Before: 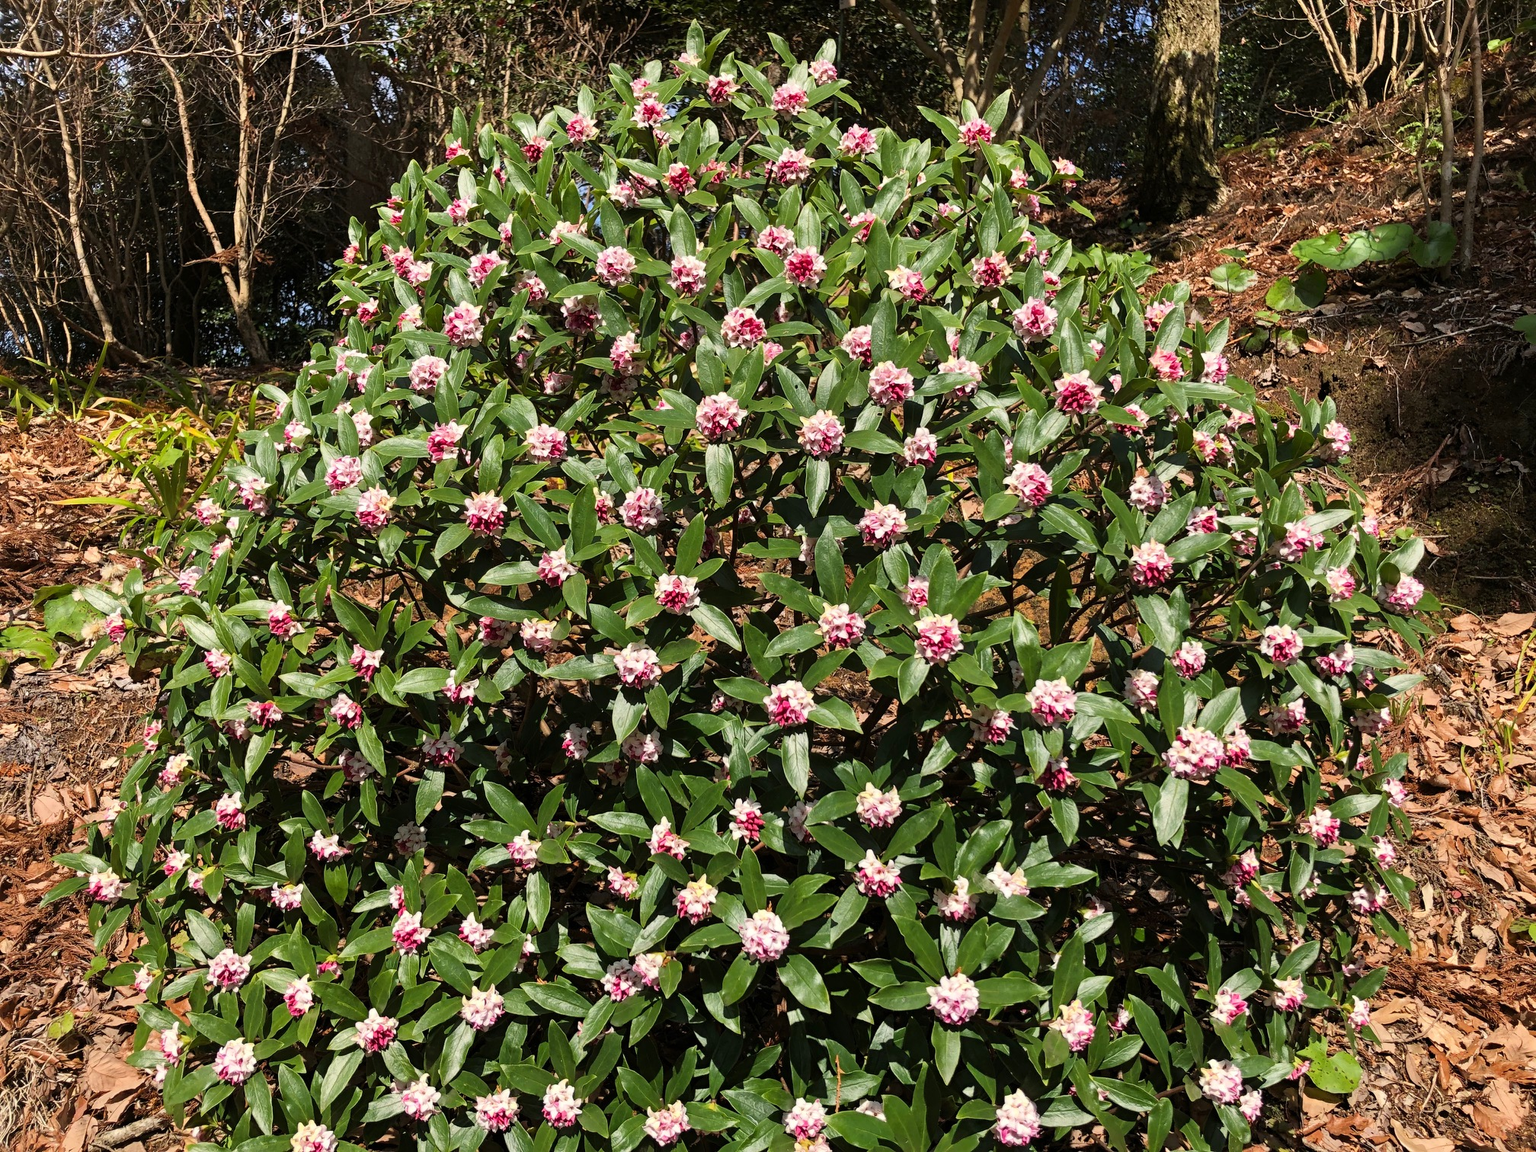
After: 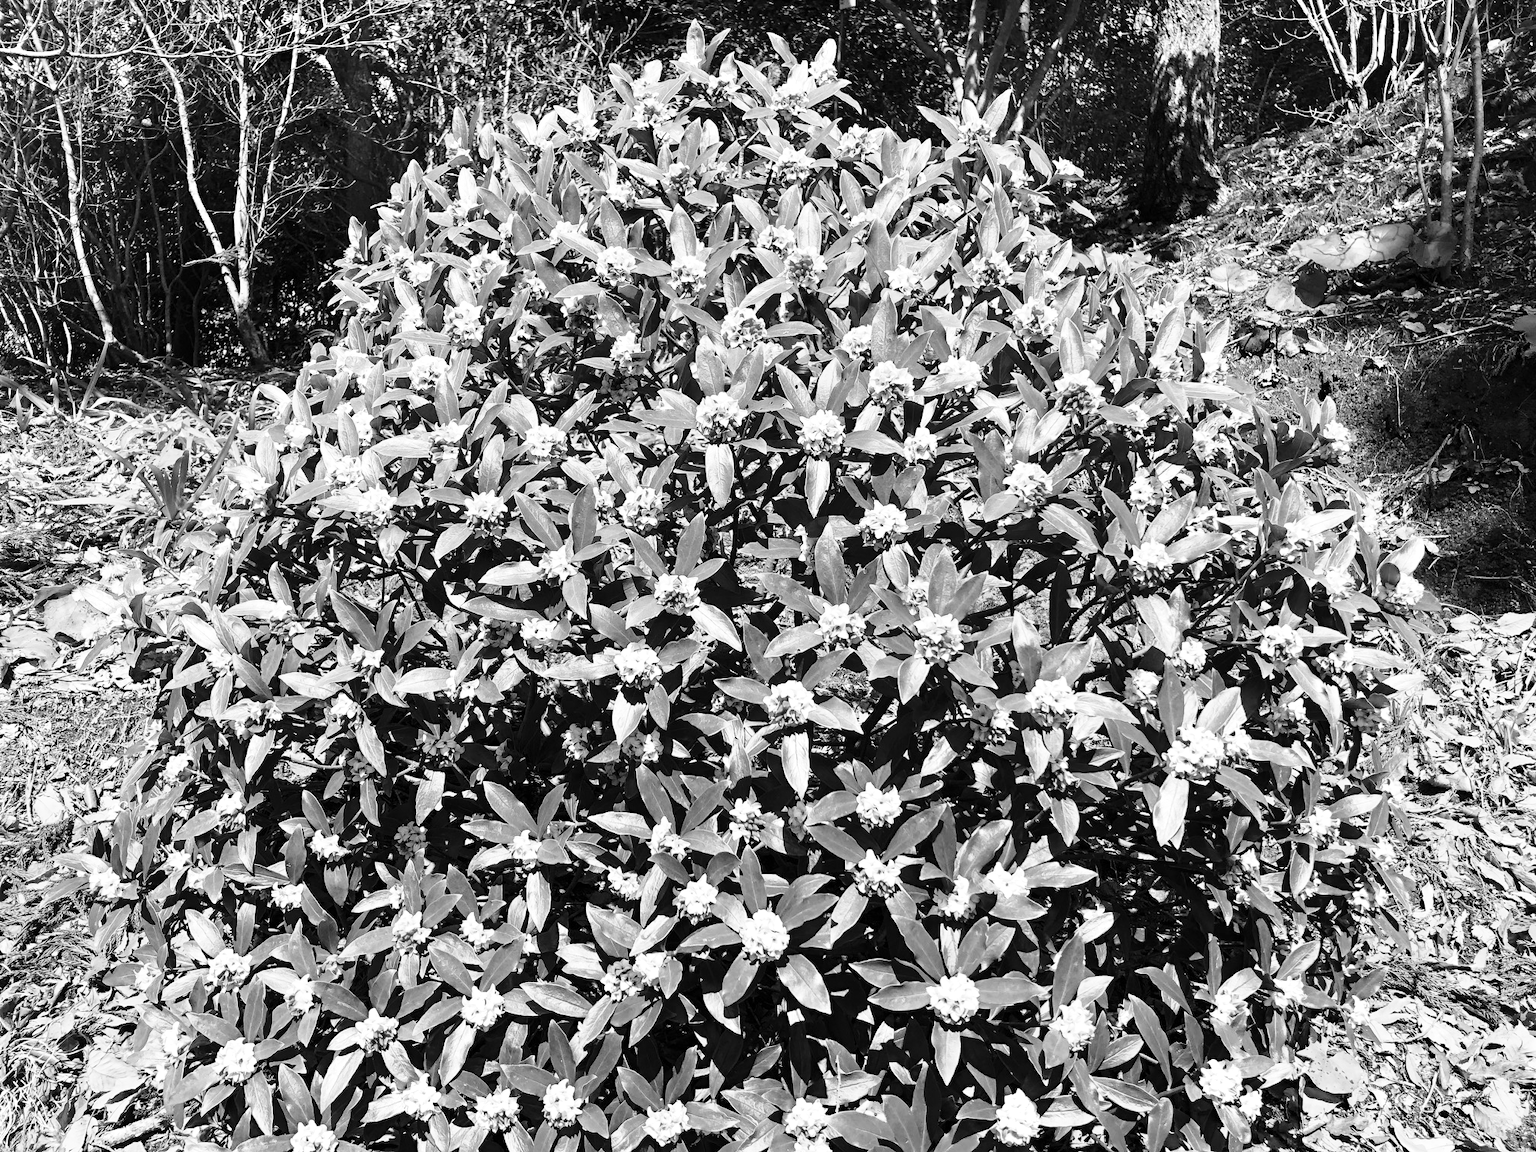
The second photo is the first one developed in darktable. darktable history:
contrast brightness saturation: contrast 0.09, saturation 0.28
base curve: curves: ch0 [(0, 0) (0.028, 0.03) (0.121, 0.232) (0.46, 0.748) (0.859, 0.968) (1, 1)], preserve colors none
color balance rgb: perceptual saturation grading › global saturation 20%, perceptual saturation grading › highlights -25%, perceptual saturation grading › shadows 50%
monochrome: on, module defaults
exposure: exposure 0.564 EV, compensate highlight preservation false
